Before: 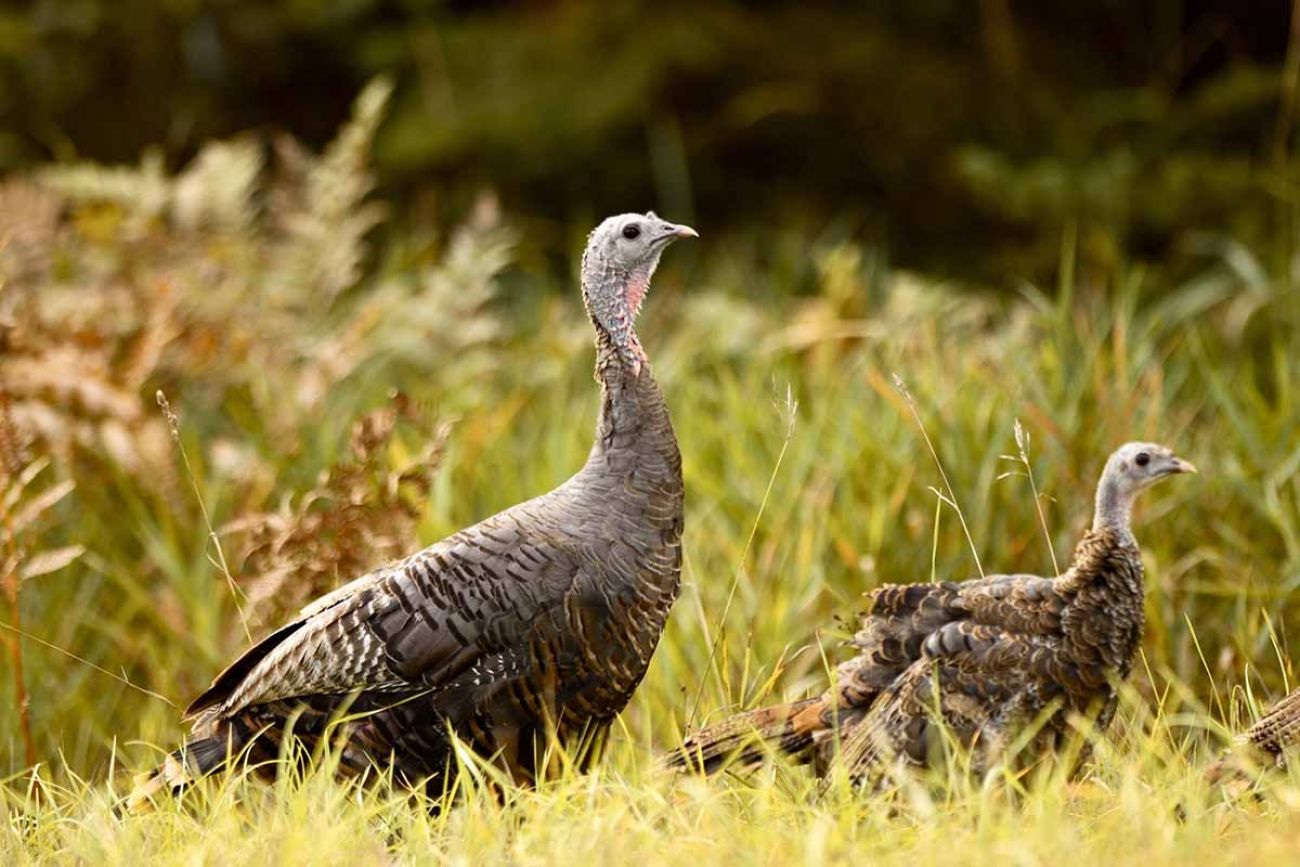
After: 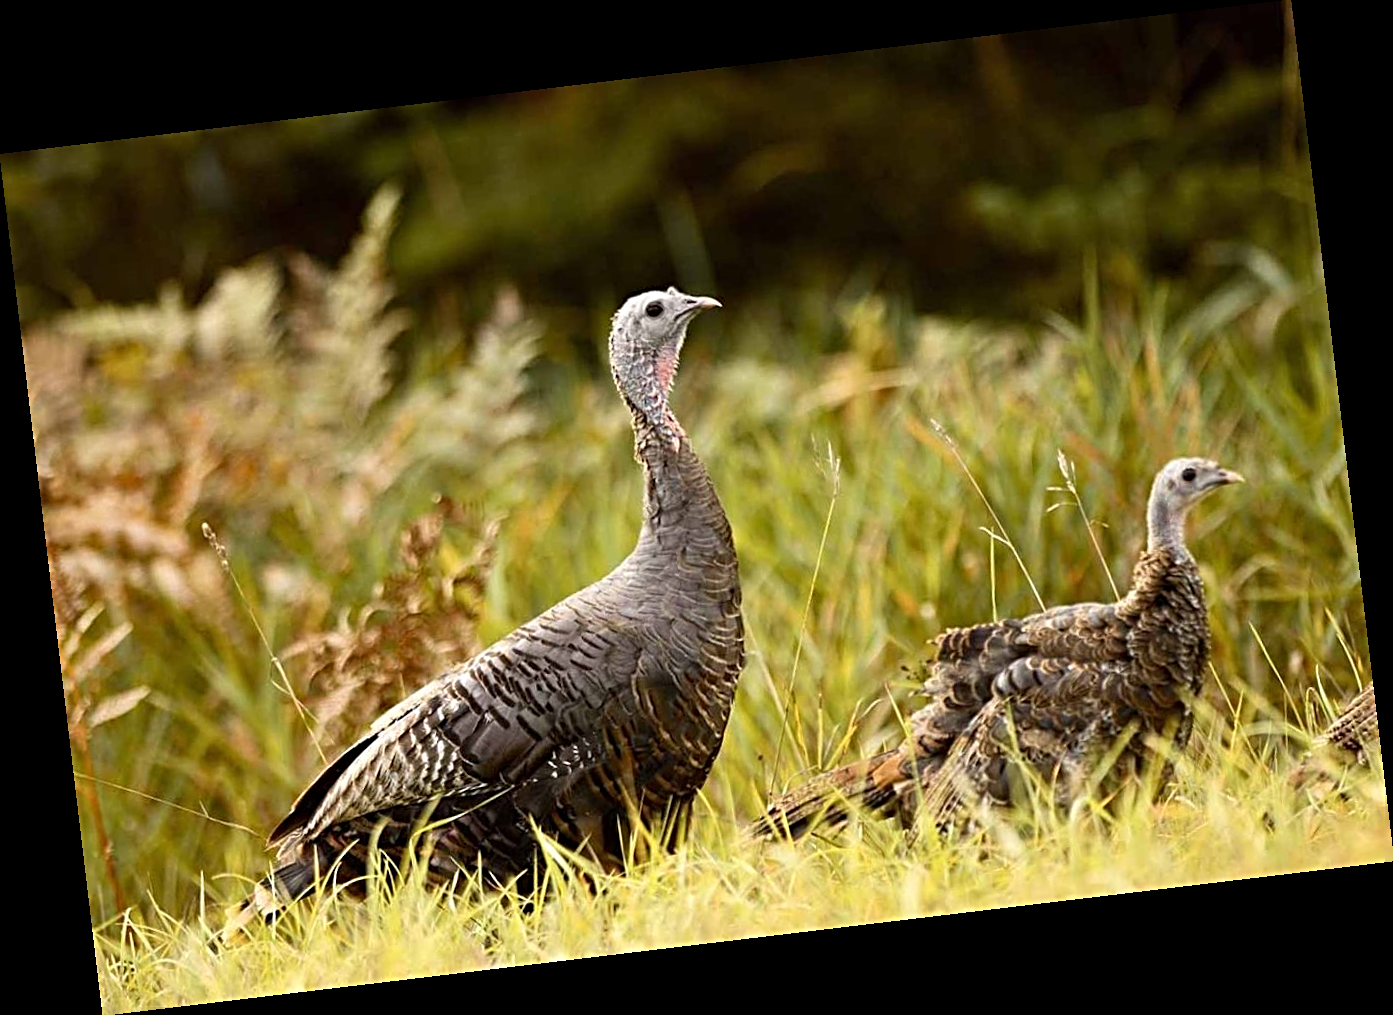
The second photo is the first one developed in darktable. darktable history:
rotate and perspective: rotation -6.83°, automatic cropping off
sharpen: radius 3.119
